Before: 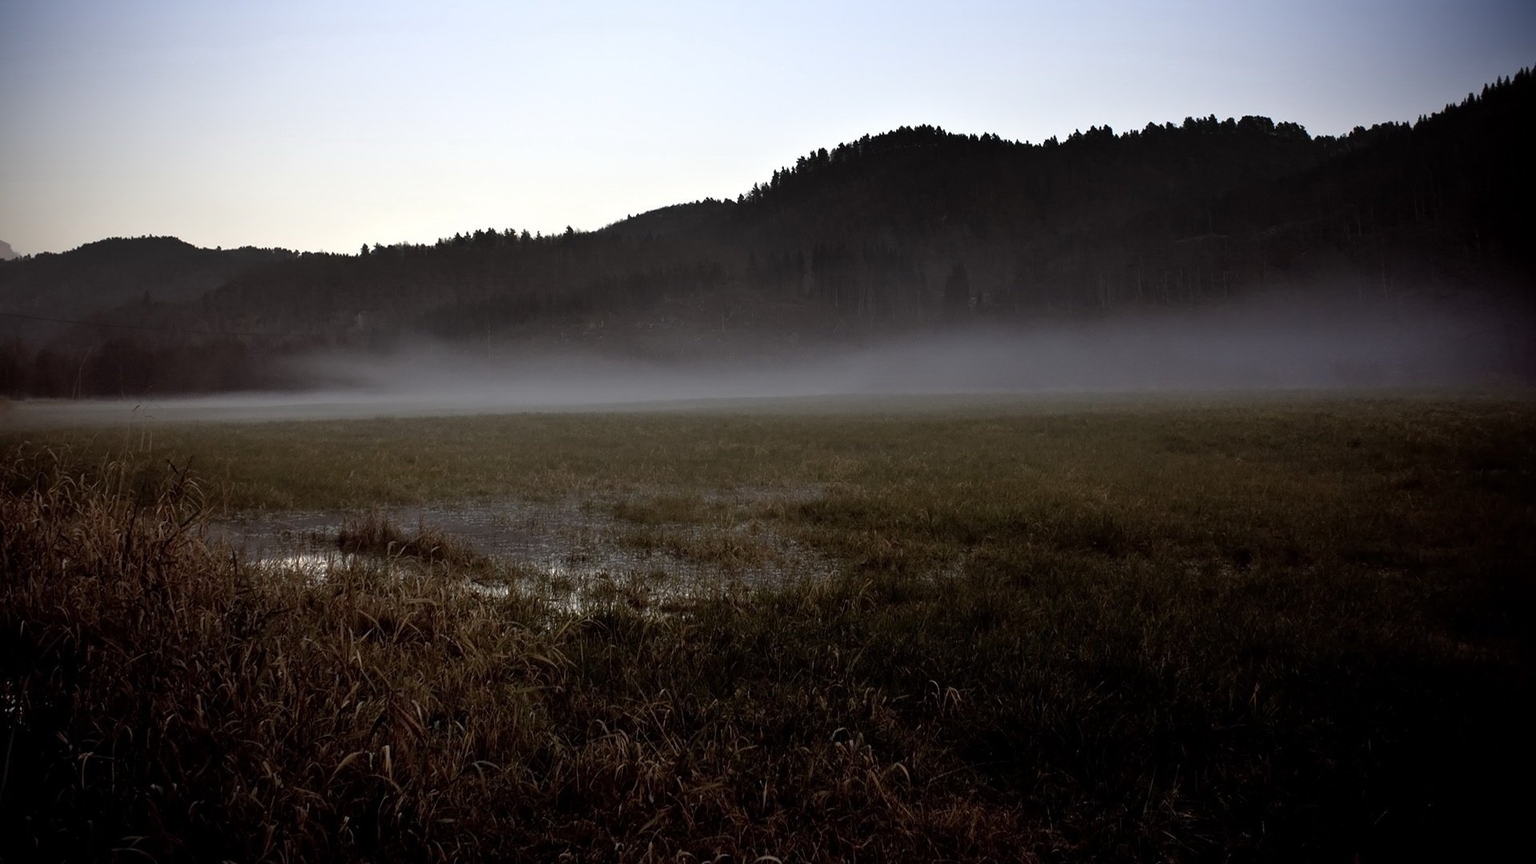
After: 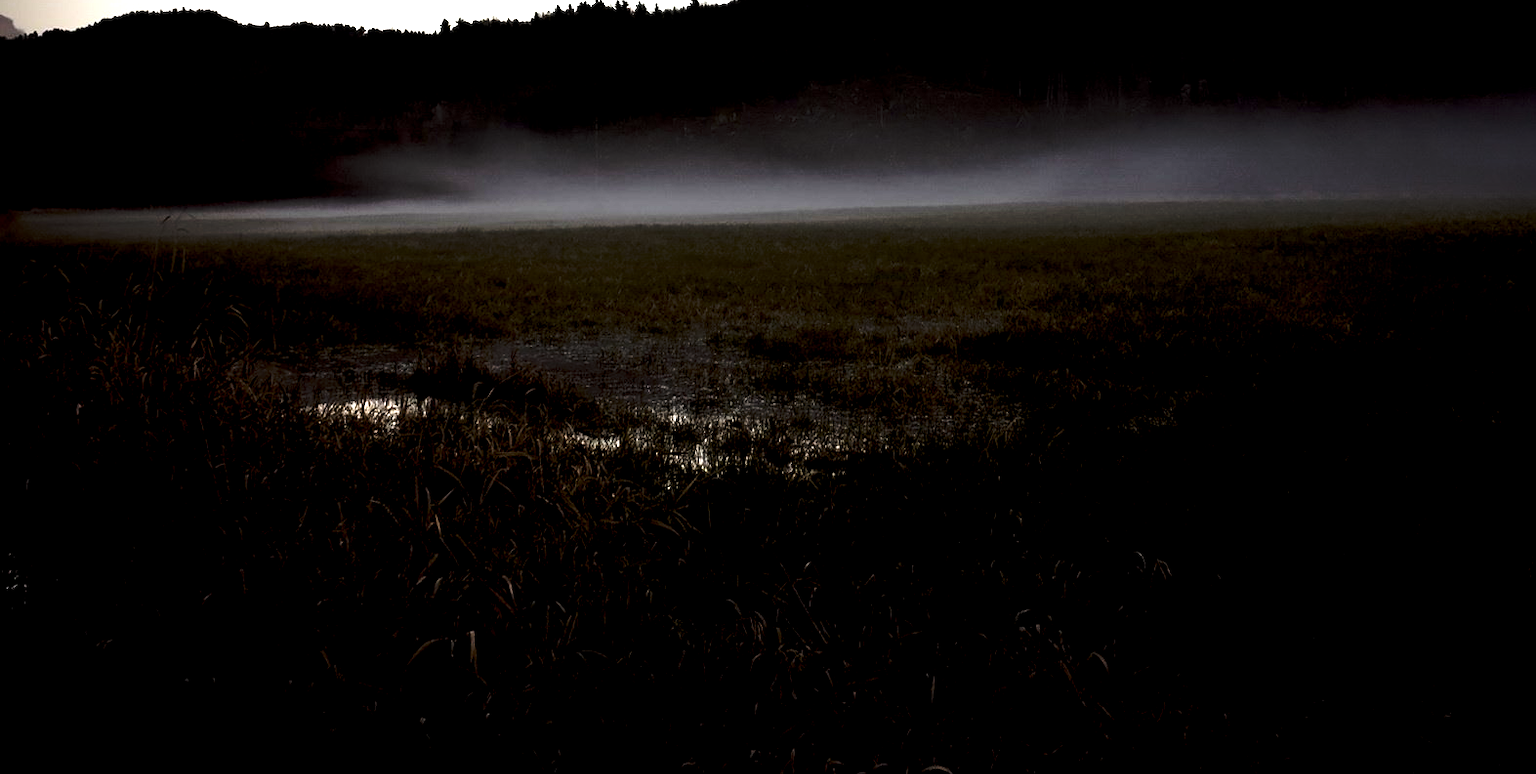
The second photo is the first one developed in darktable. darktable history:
crop: top 26.471%, right 17.982%
tone curve: curves: ch0 [(0, 0) (0.003, 0.002) (0.011, 0.007) (0.025, 0.015) (0.044, 0.026) (0.069, 0.041) (0.1, 0.059) (0.136, 0.08) (0.177, 0.105) (0.224, 0.132) (0.277, 0.163) (0.335, 0.198) (0.399, 0.253) (0.468, 0.341) (0.543, 0.435) (0.623, 0.532) (0.709, 0.635) (0.801, 0.745) (0.898, 0.873) (1, 1)], preserve colors none
tone equalizer: -8 EV -0.742 EV, -7 EV -0.701 EV, -6 EV -0.624 EV, -5 EV -0.4 EV, -3 EV 0.405 EV, -2 EV 0.6 EV, -1 EV 0.694 EV, +0 EV 0.778 EV, edges refinement/feathering 500, mask exposure compensation -1.57 EV, preserve details no
exposure: black level correction 0.032, exposure 0.311 EV, compensate exposure bias true, compensate highlight preservation false
